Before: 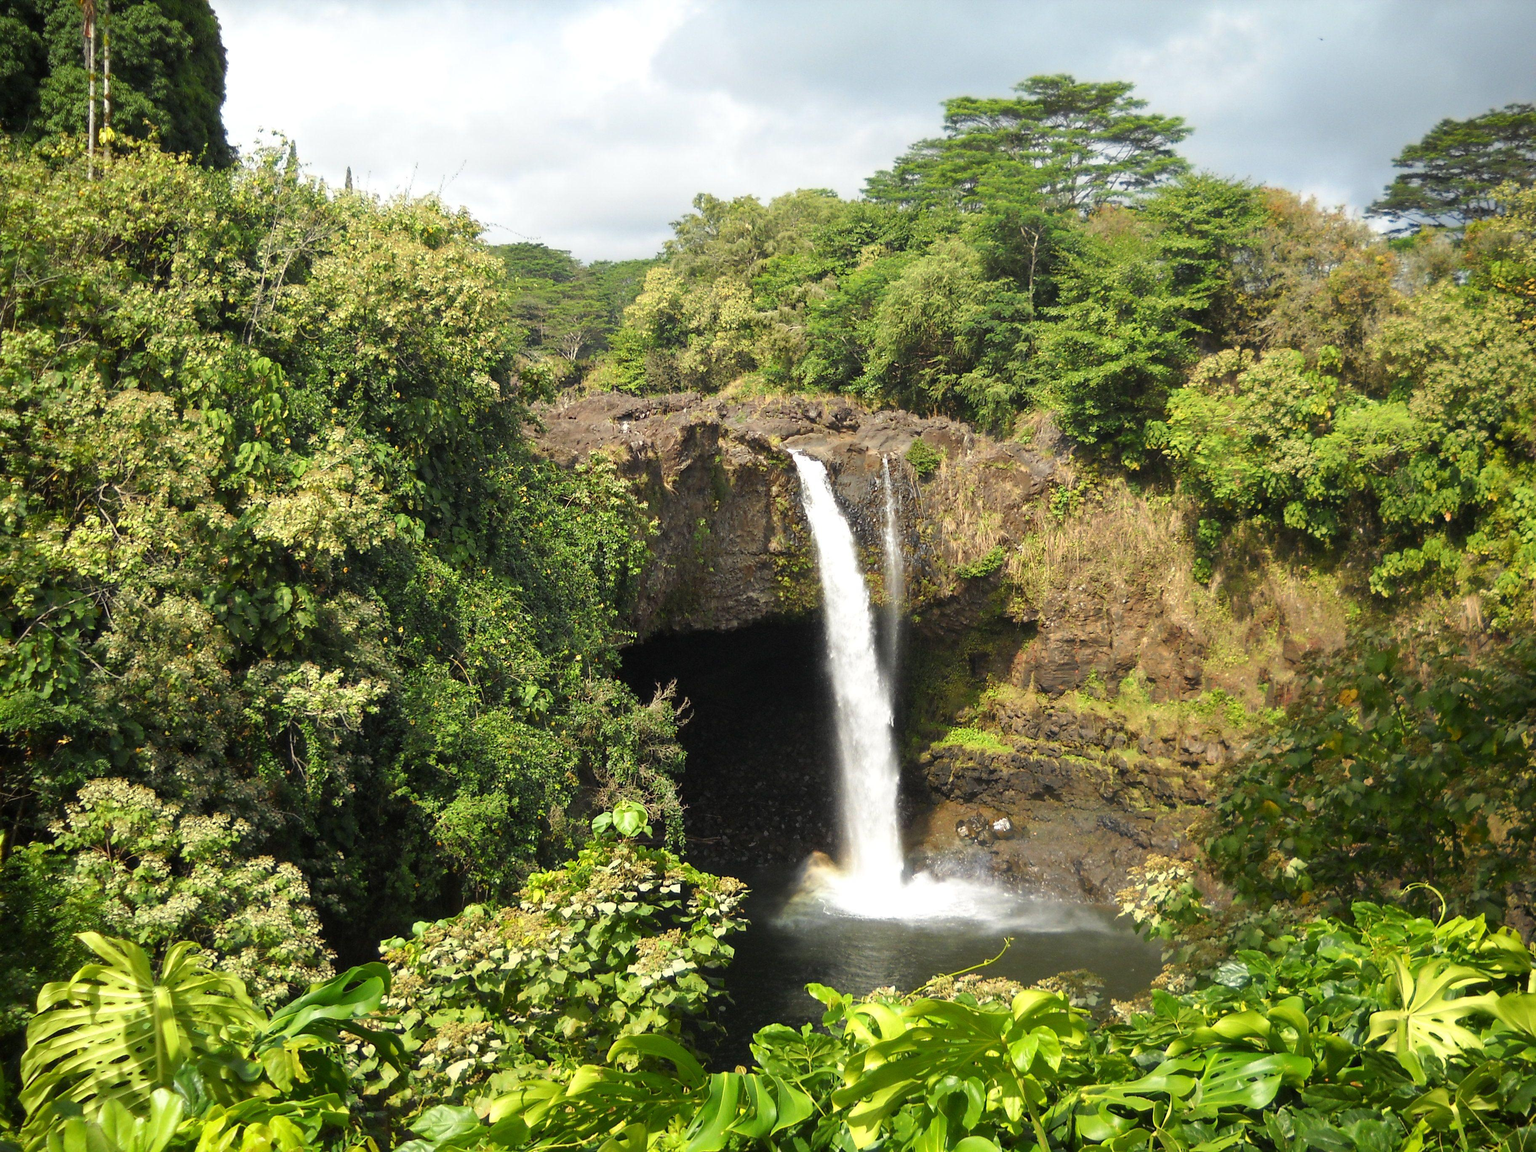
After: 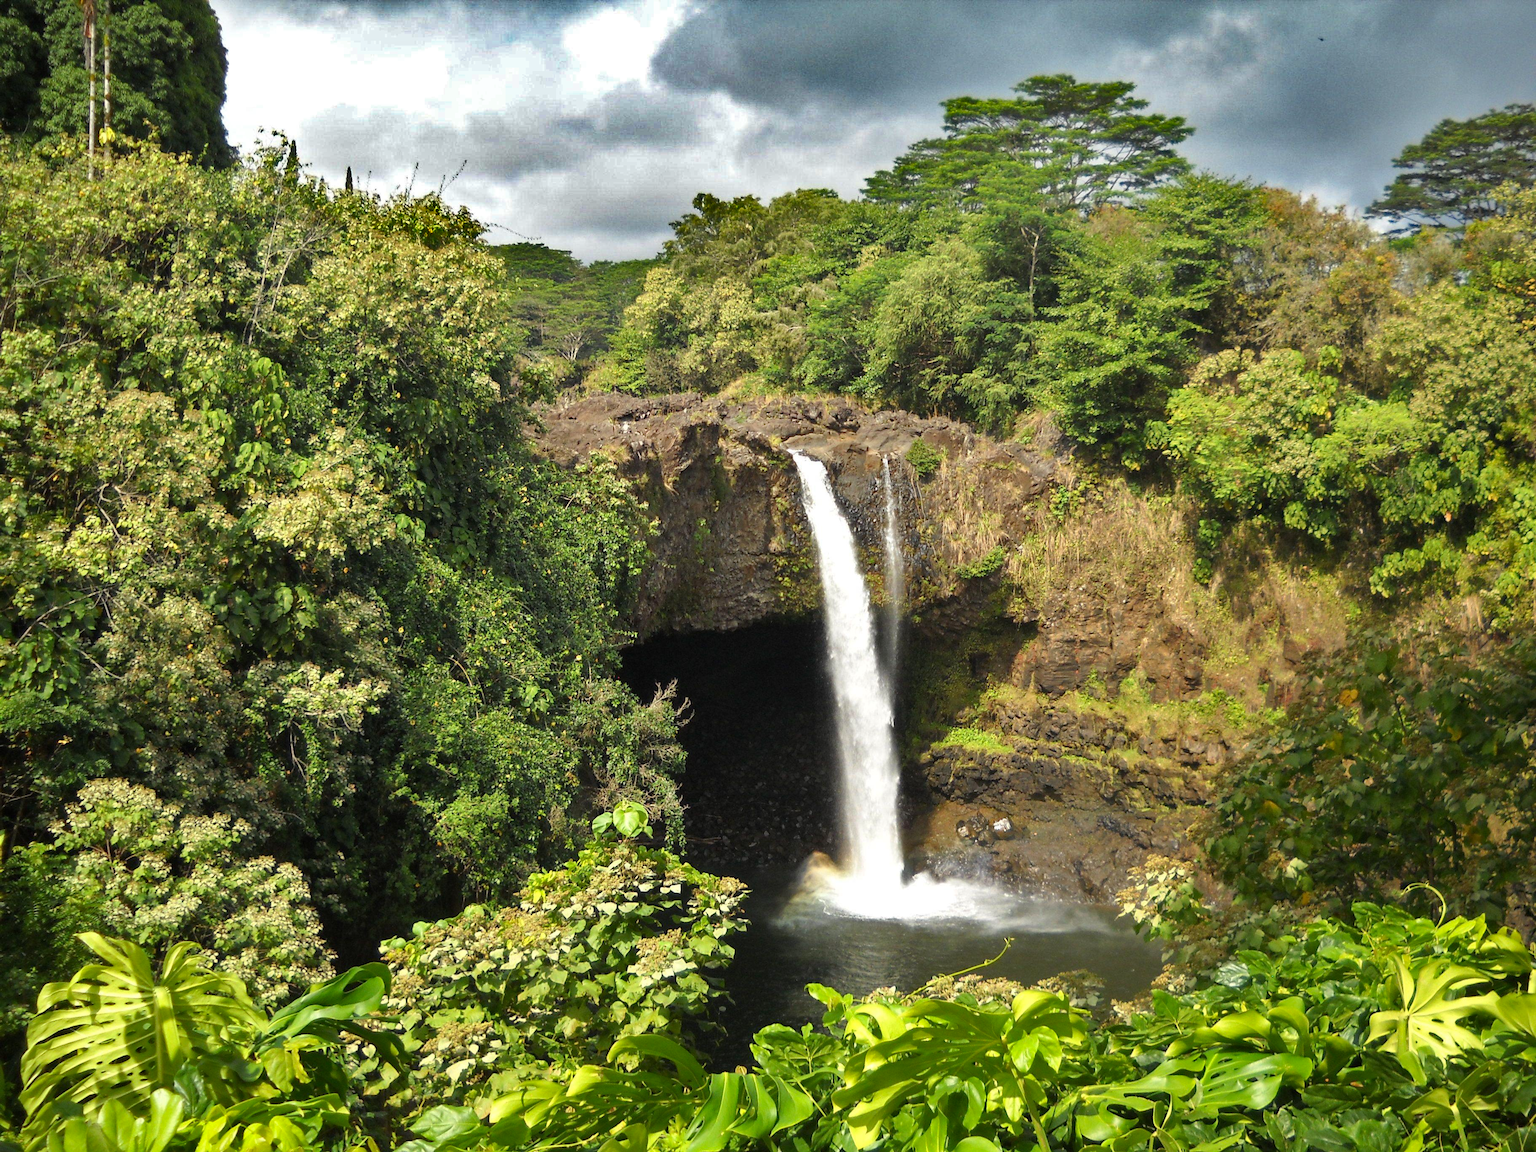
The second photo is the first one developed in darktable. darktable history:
shadows and highlights: shadows 20.82, highlights -83.05, soften with gaussian
haze removal: compatibility mode true, adaptive false
